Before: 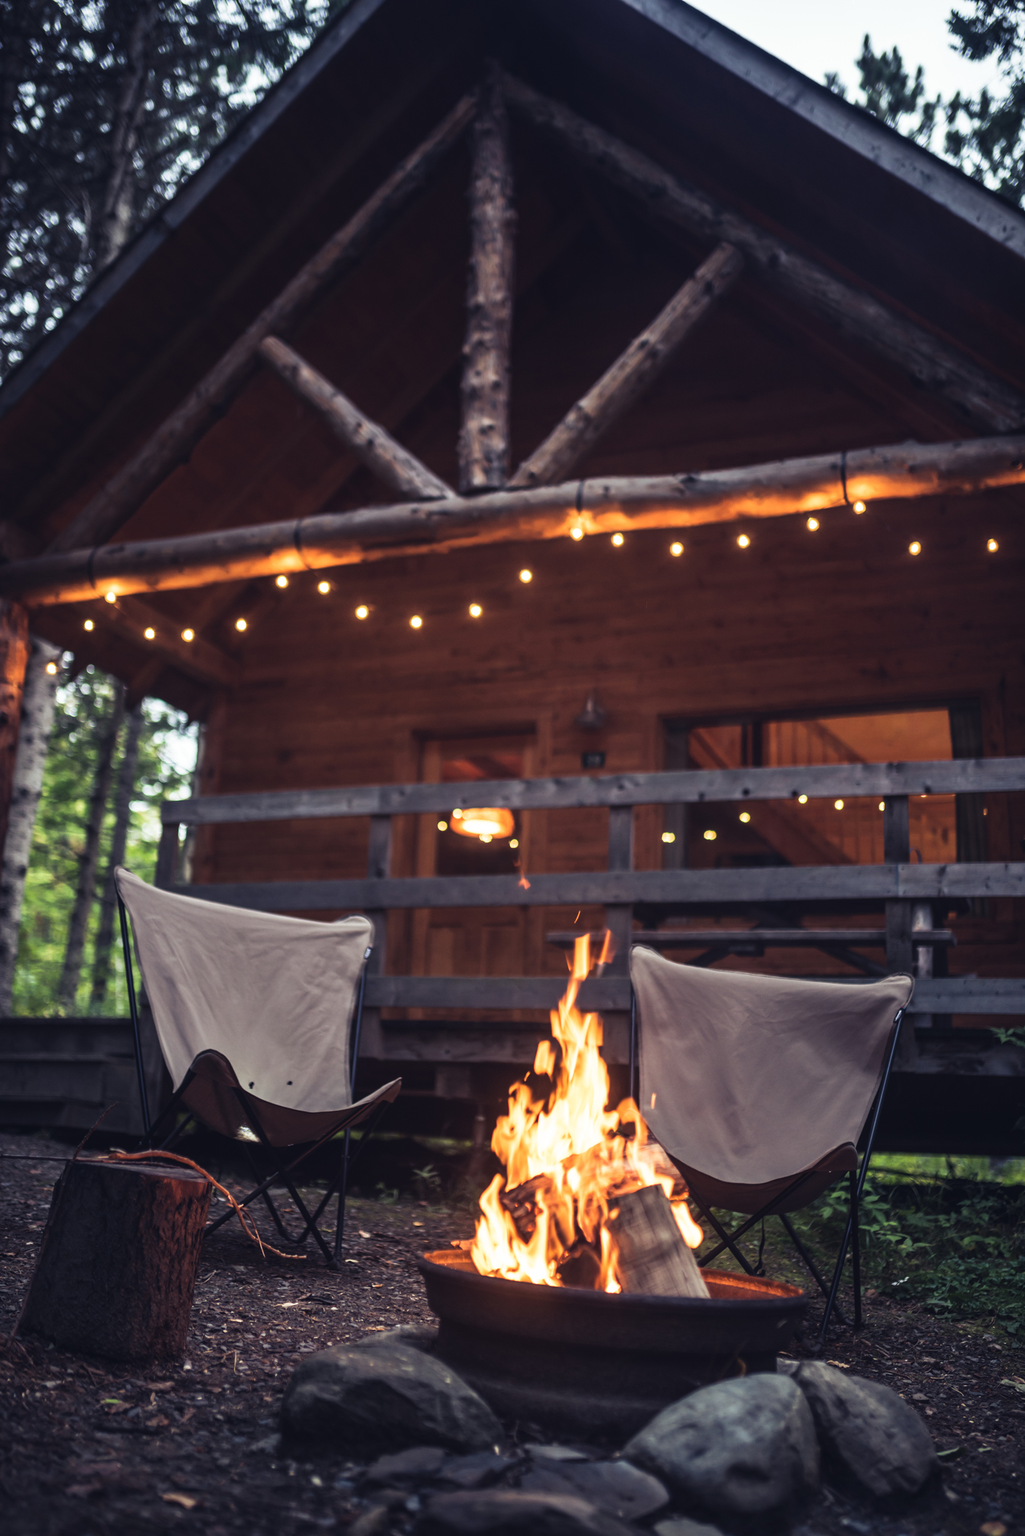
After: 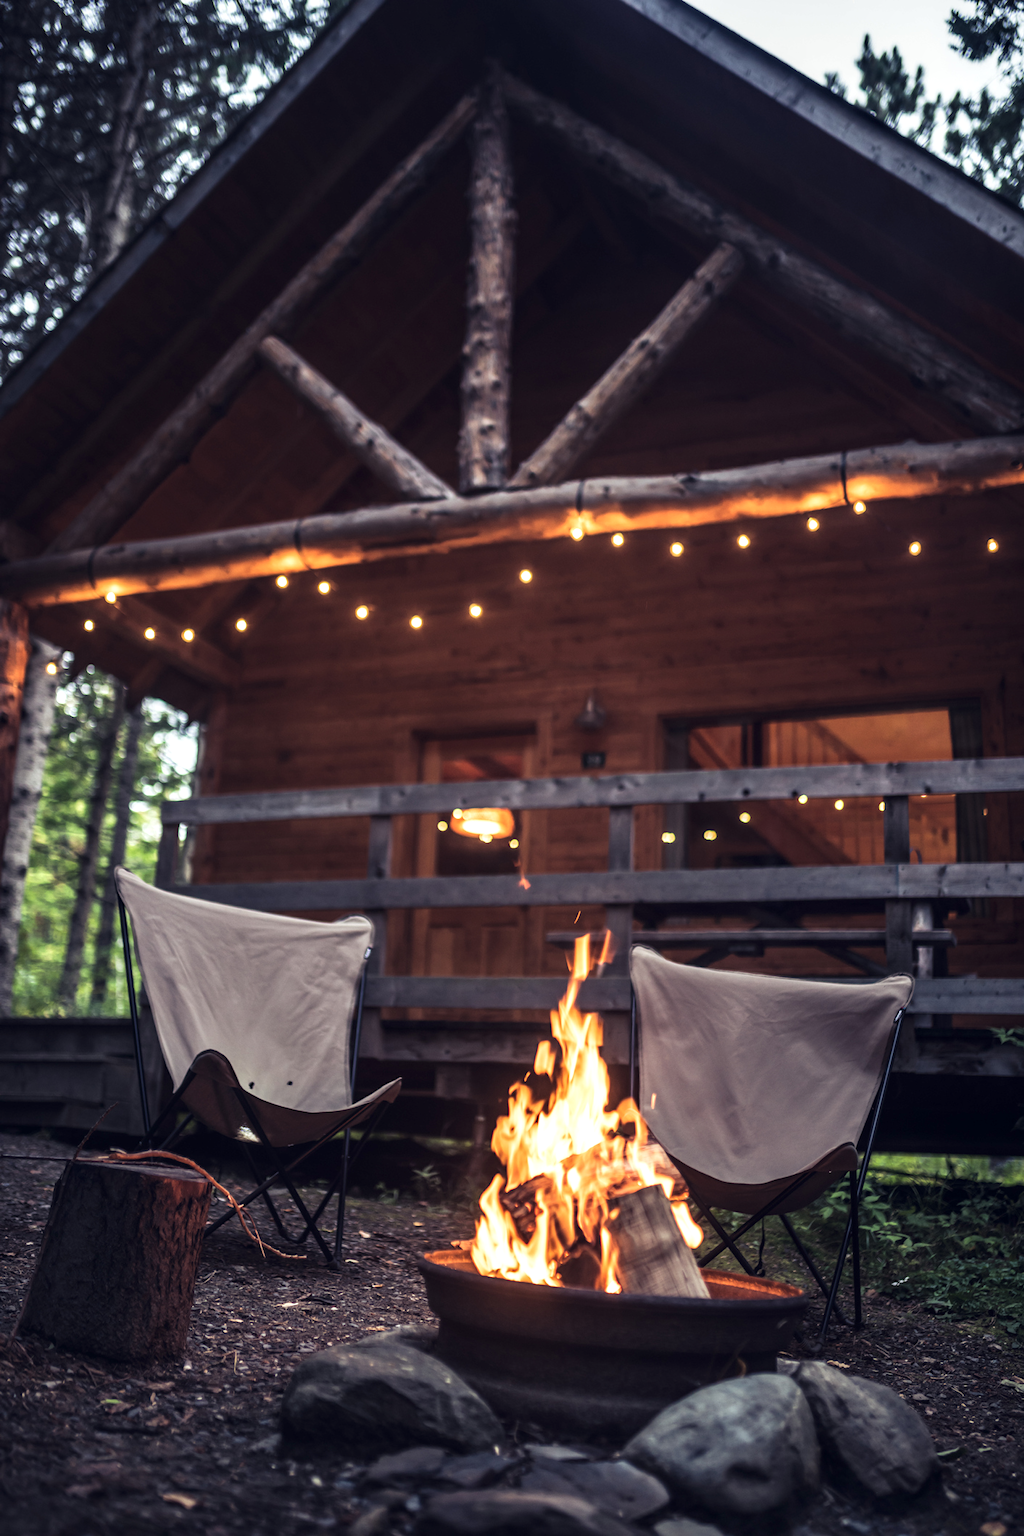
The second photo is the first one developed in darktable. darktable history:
local contrast: highlights 25%, shadows 75%, midtone range 0.748
